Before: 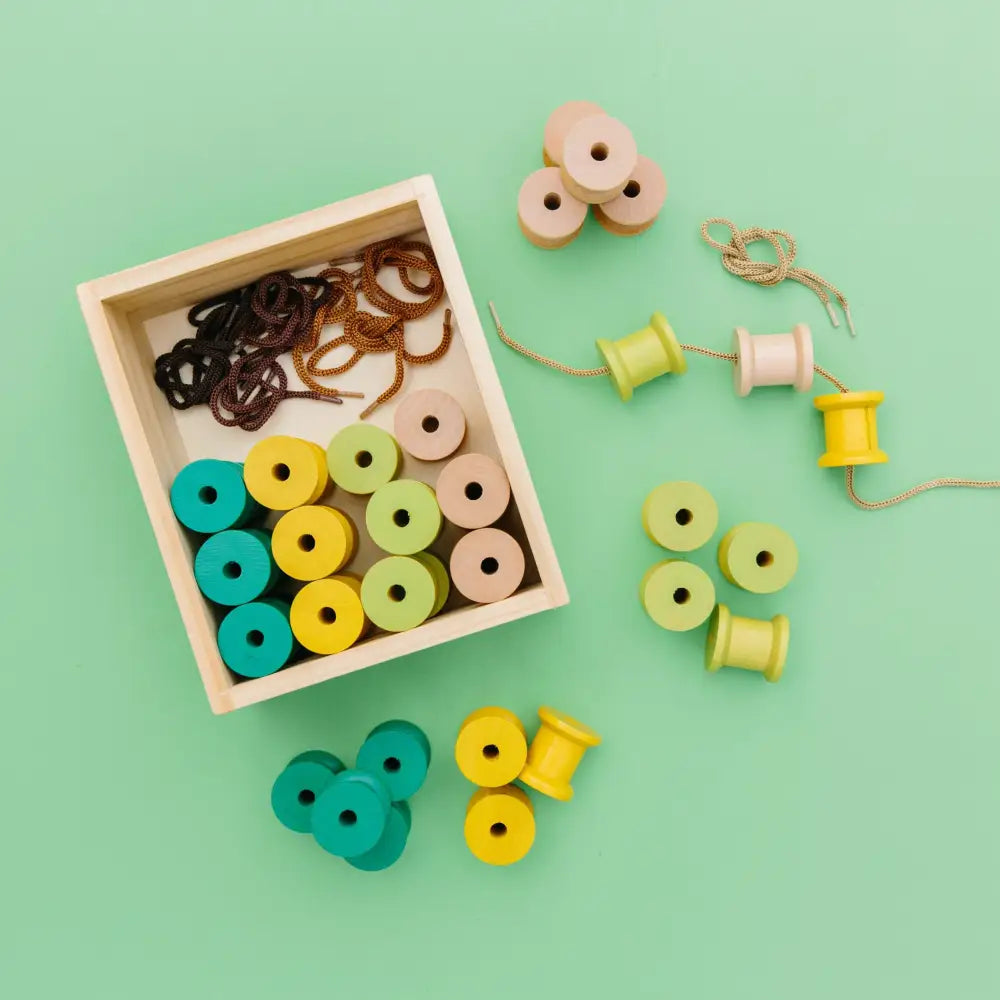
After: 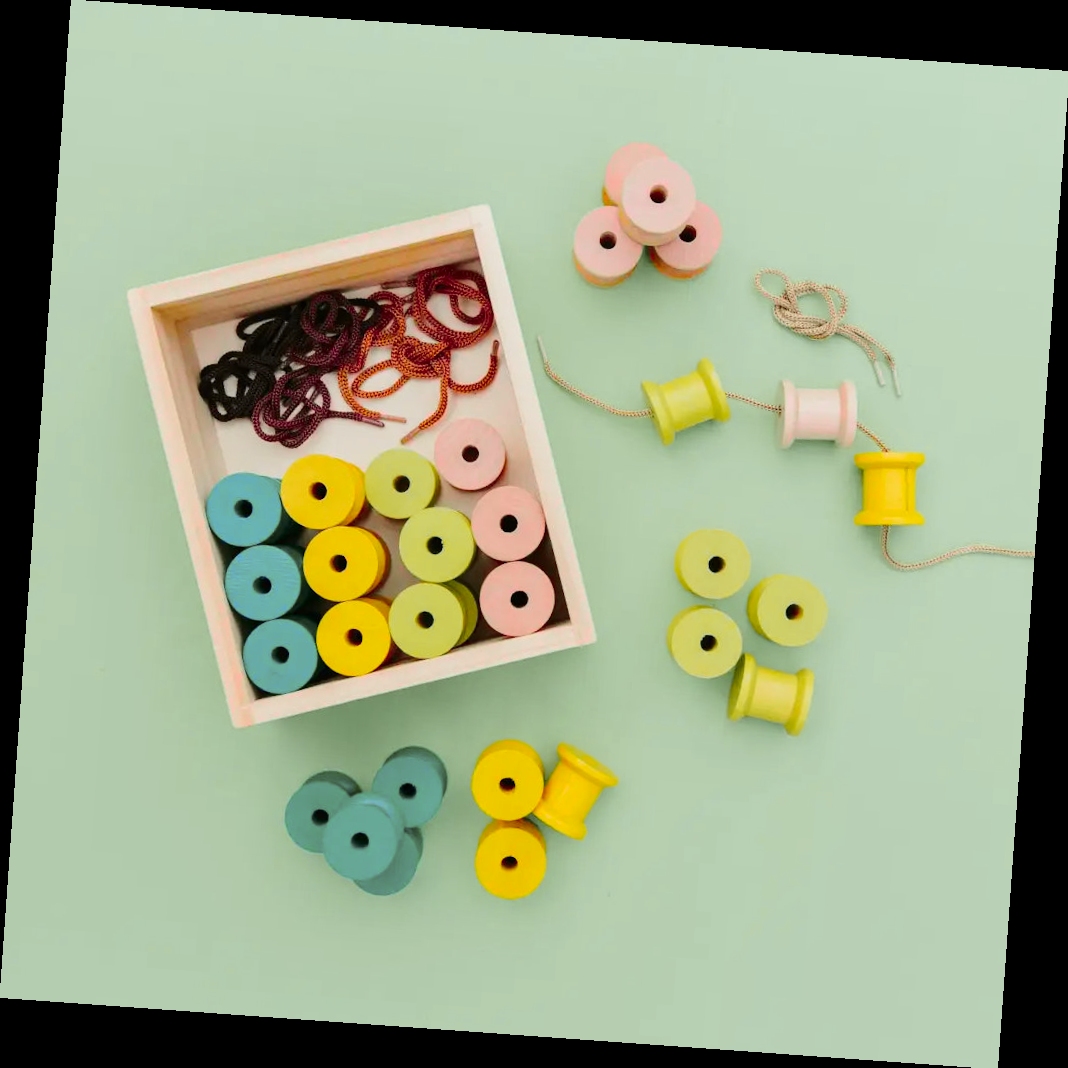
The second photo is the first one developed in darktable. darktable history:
tone curve: curves: ch0 [(0, 0) (0.23, 0.189) (0.486, 0.52) (0.822, 0.825) (0.994, 0.955)]; ch1 [(0, 0) (0.226, 0.261) (0.379, 0.442) (0.469, 0.468) (0.495, 0.498) (0.514, 0.509) (0.561, 0.603) (0.59, 0.656) (1, 1)]; ch2 [(0, 0) (0.269, 0.299) (0.459, 0.43) (0.498, 0.5) (0.523, 0.52) (0.586, 0.569) (0.635, 0.617) (0.659, 0.681) (0.718, 0.764) (1, 1)], color space Lab, independent channels, preserve colors none
rotate and perspective: rotation 4.1°, automatic cropping off
